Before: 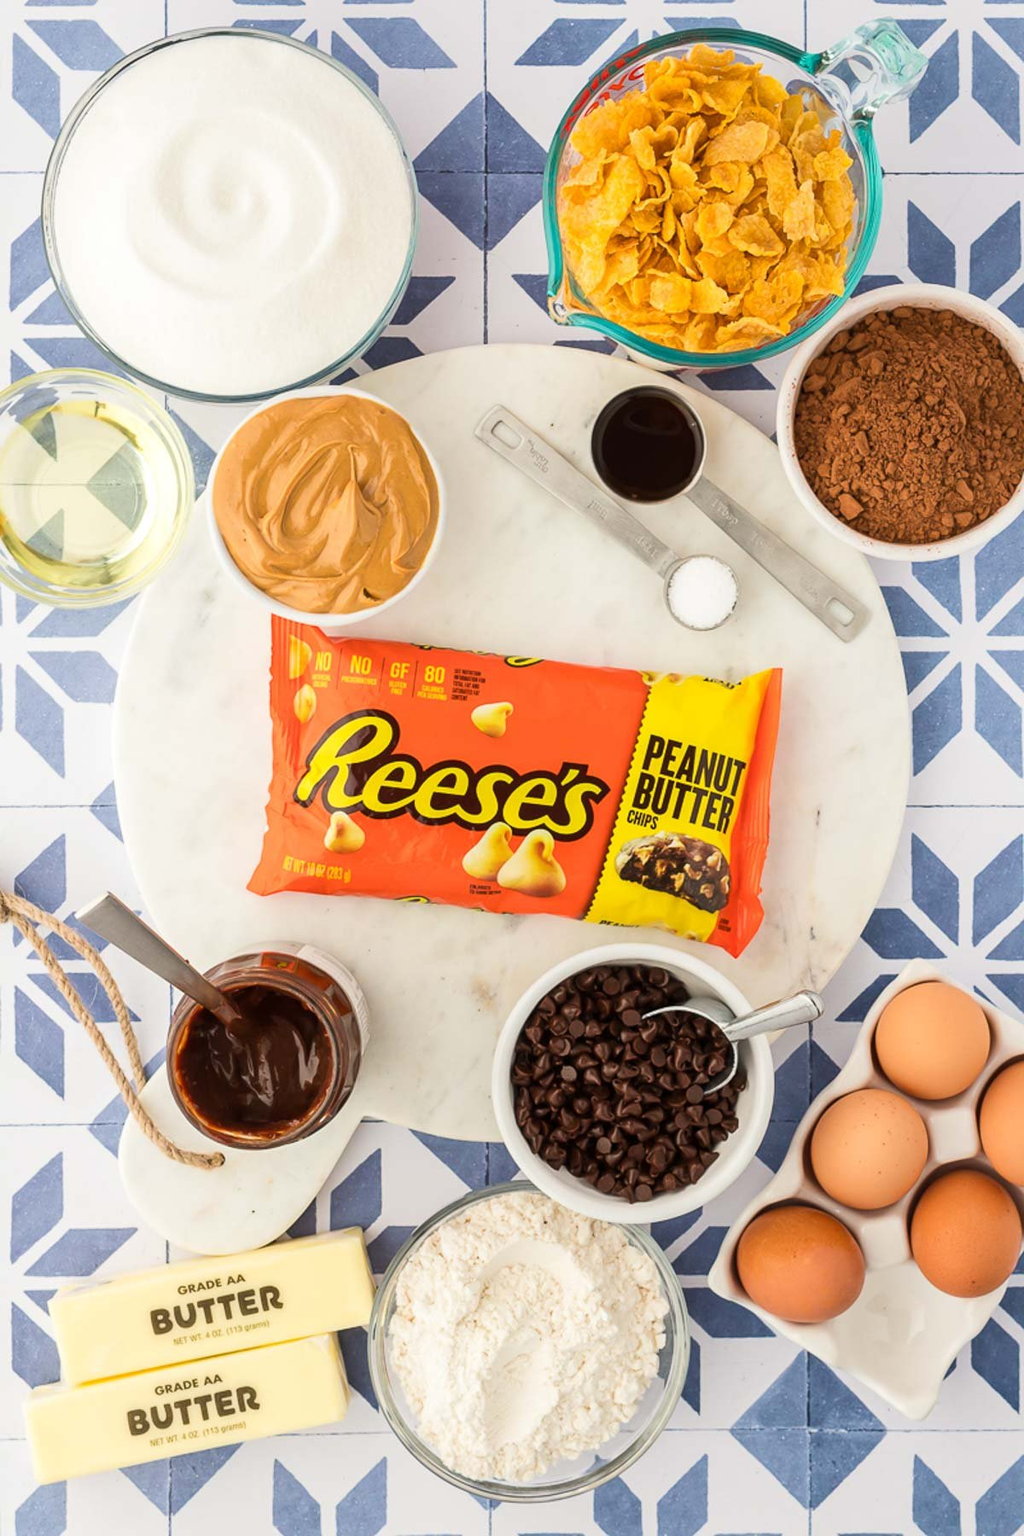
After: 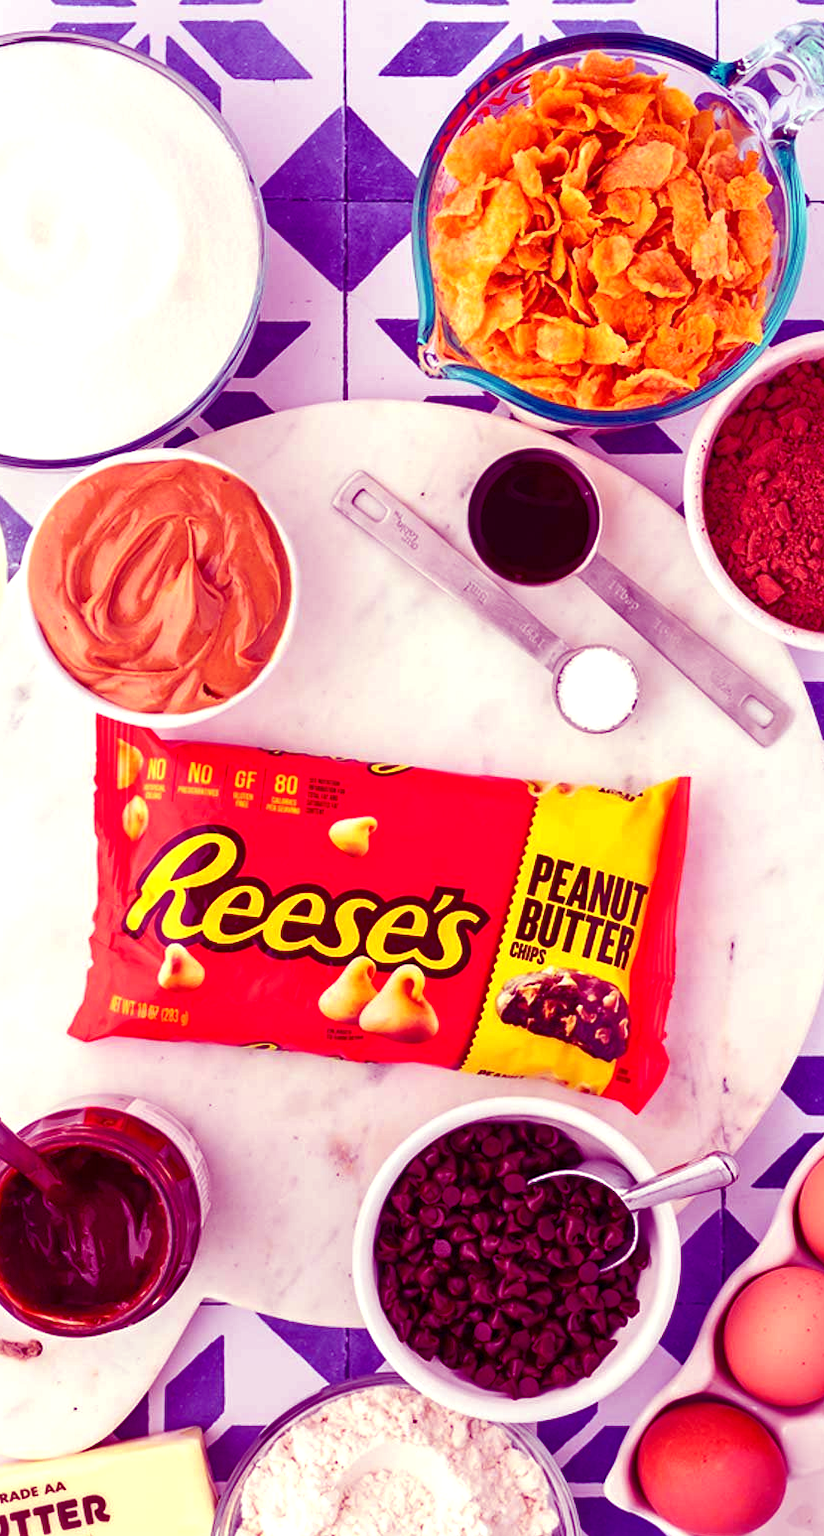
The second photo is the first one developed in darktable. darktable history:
exposure: exposure 0.3 EV, compensate highlight preservation false
color balance: mode lift, gamma, gain (sRGB), lift [1, 1, 0.101, 1]
tone equalizer: -8 EV 1 EV, -7 EV 1 EV, -6 EV 1 EV, -5 EV 1 EV, -4 EV 1 EV, -3 EV 0.75 EV, -2 EV 0.5 EV, -1 EV 0.25 EV
crop: left 18.479%, right 12.2%, bottom 13.971%
